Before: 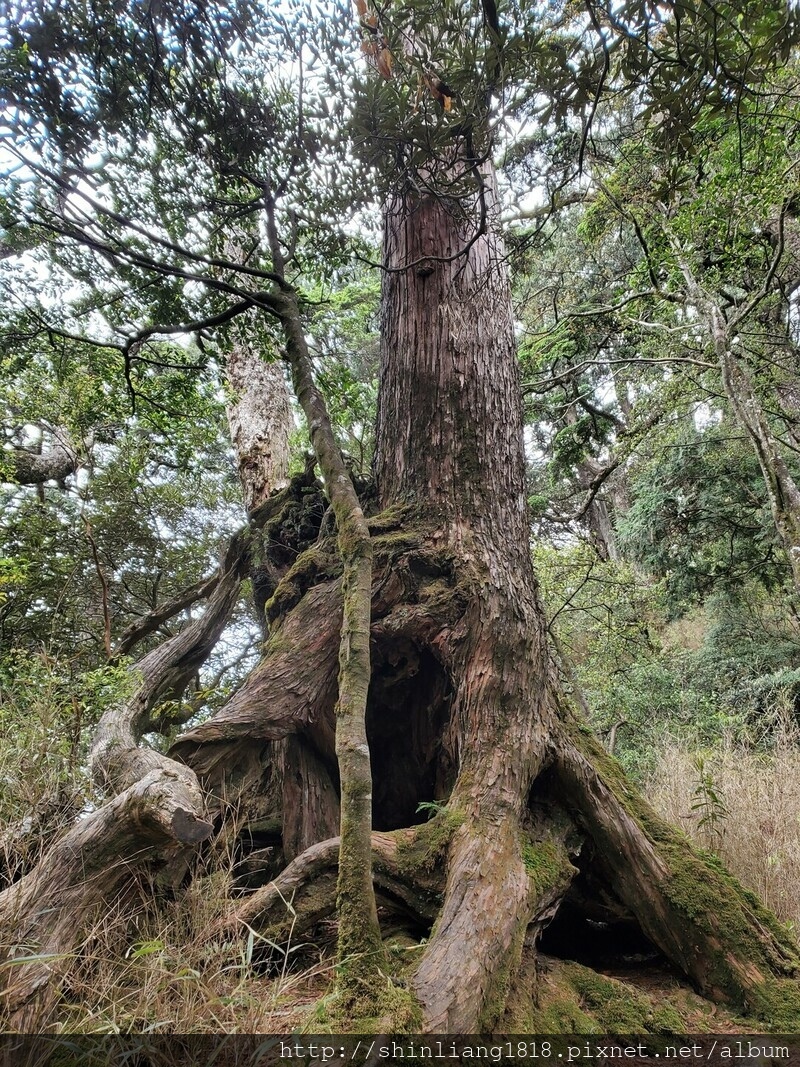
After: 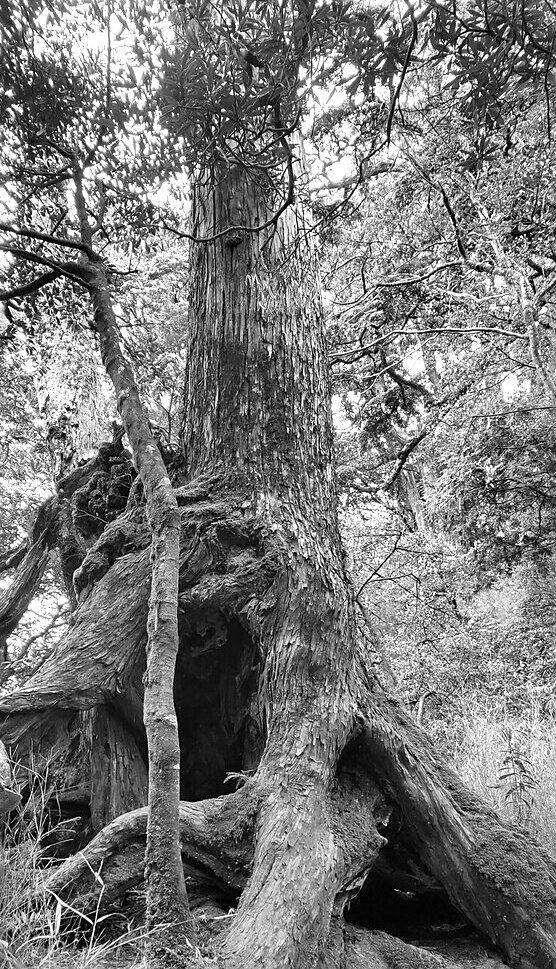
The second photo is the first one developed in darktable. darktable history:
crop and rotate: left 24.034%, top 2.838%, right 6.406%, bottom 6.299%
sharpen: radius 1.864, amount 0.398, threshold 1.271
exposure: black level correction 0, exposure 0.7 EV, compensate exposure bias true, compensate highlight preservation false
monochrome: a 32, b 64, size 2.3
